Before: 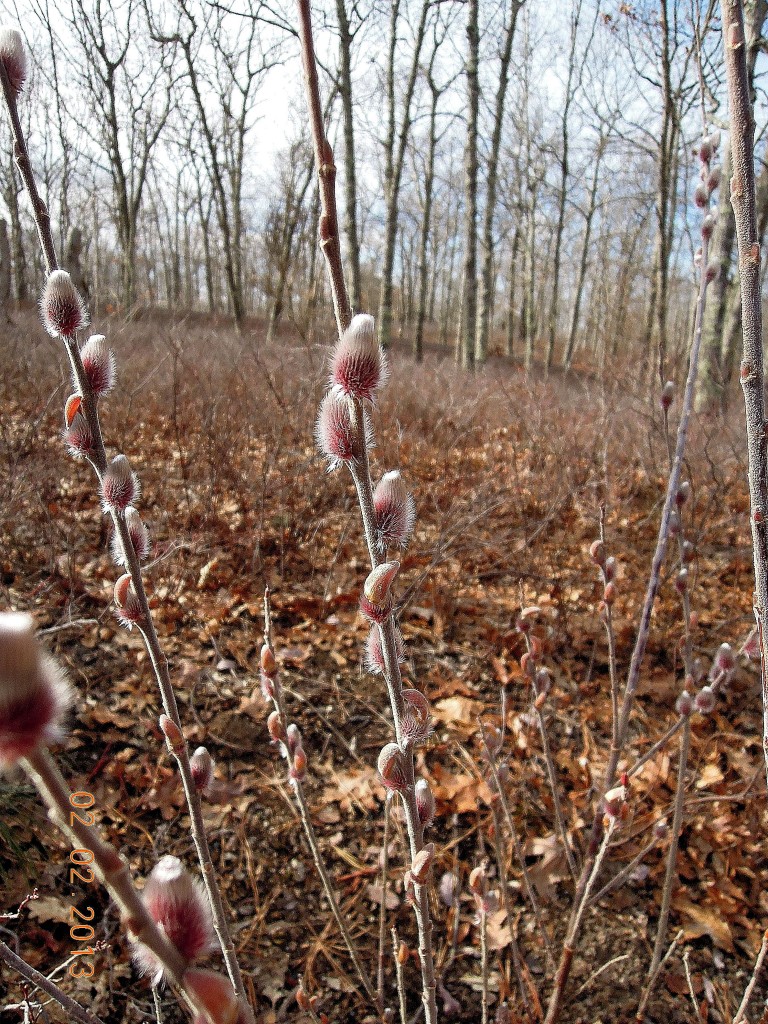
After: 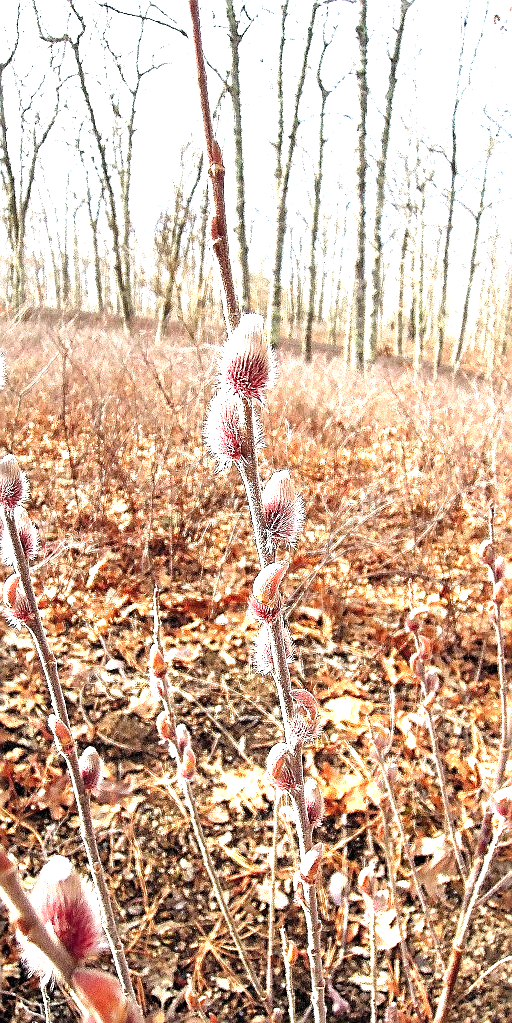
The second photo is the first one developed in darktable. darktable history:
crop and rotate: left 14.476%, right 18.782%
sharpen: on, module defaults
exposure: exposure 2.052 EV, compensate highlight preservation false
